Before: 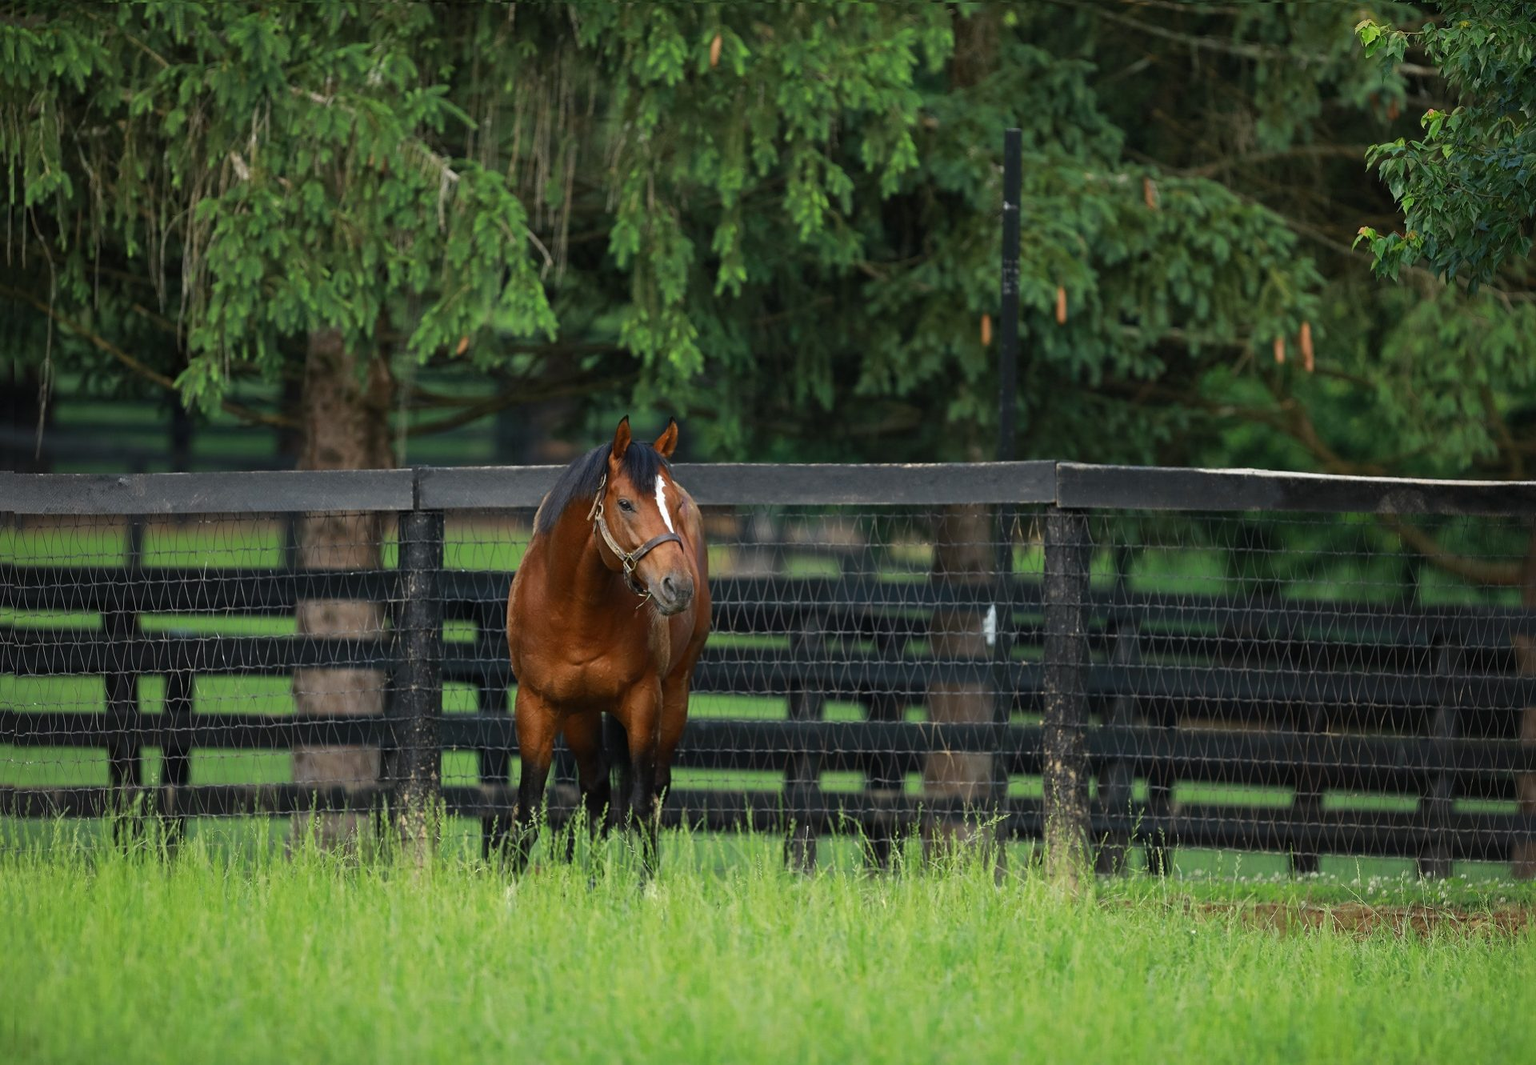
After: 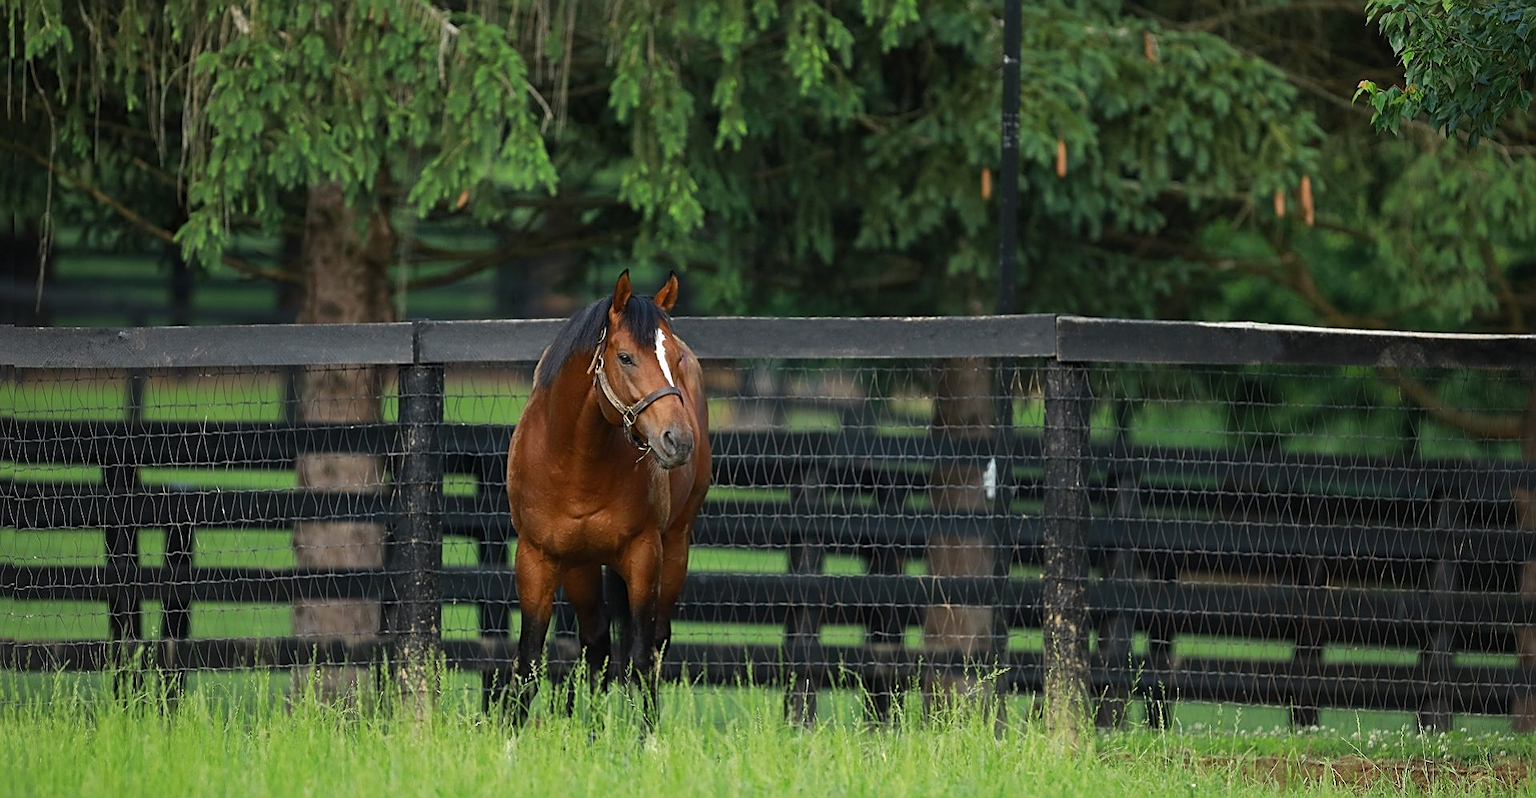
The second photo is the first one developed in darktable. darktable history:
crop: top 13.819%, bottom 11.169%
sharpen: on, module defaults
